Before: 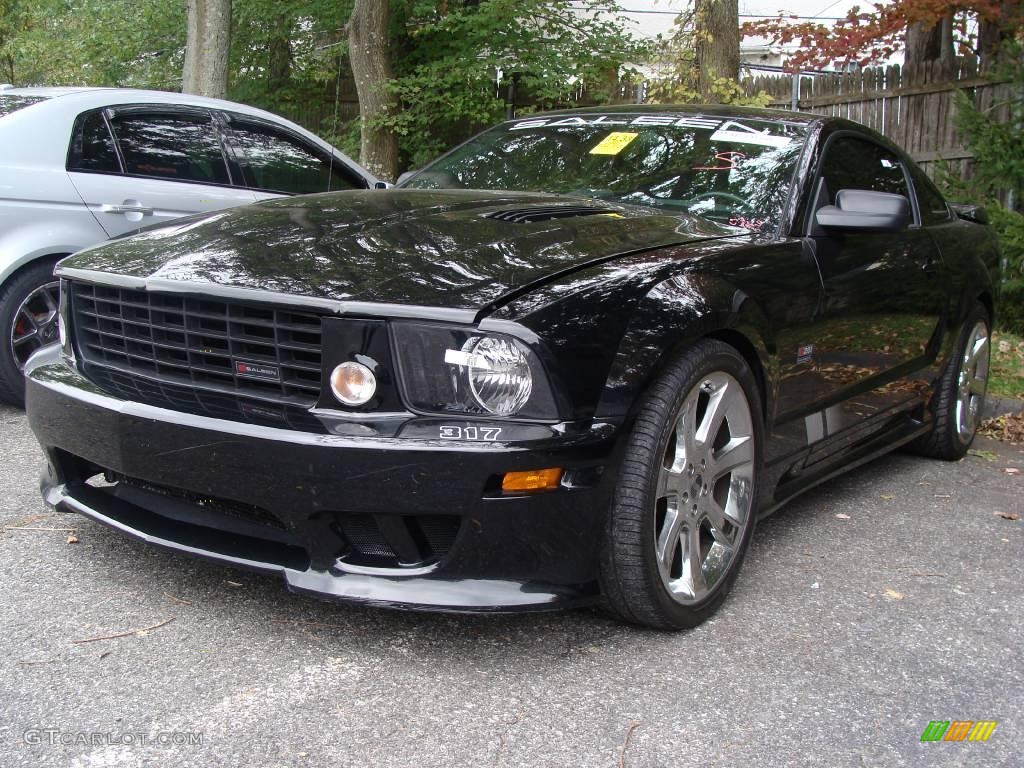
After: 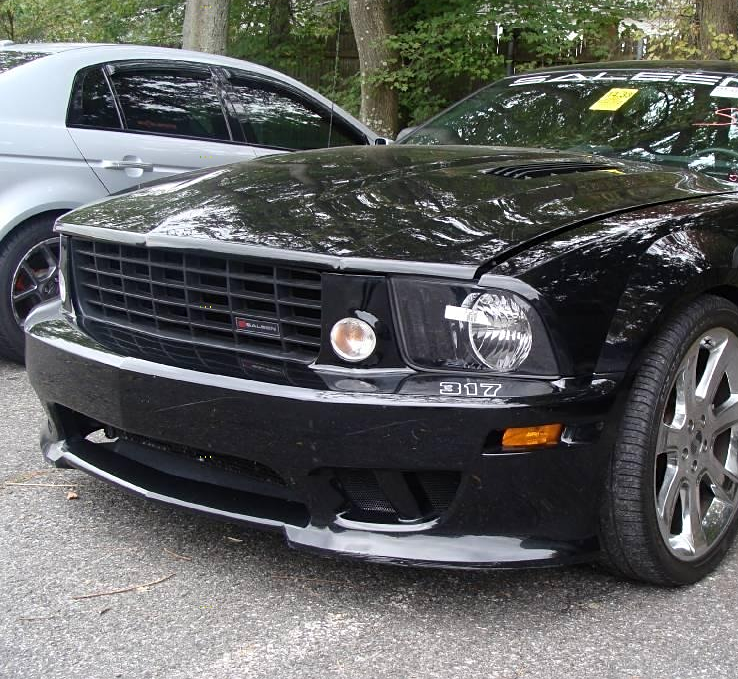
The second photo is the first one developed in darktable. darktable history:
sharpen: amount 0.216
crop: top 5.75%, right 27.88%, bottom 5.725%
levels: mode automatic, levels [0.072, 0.414, 0.976]
